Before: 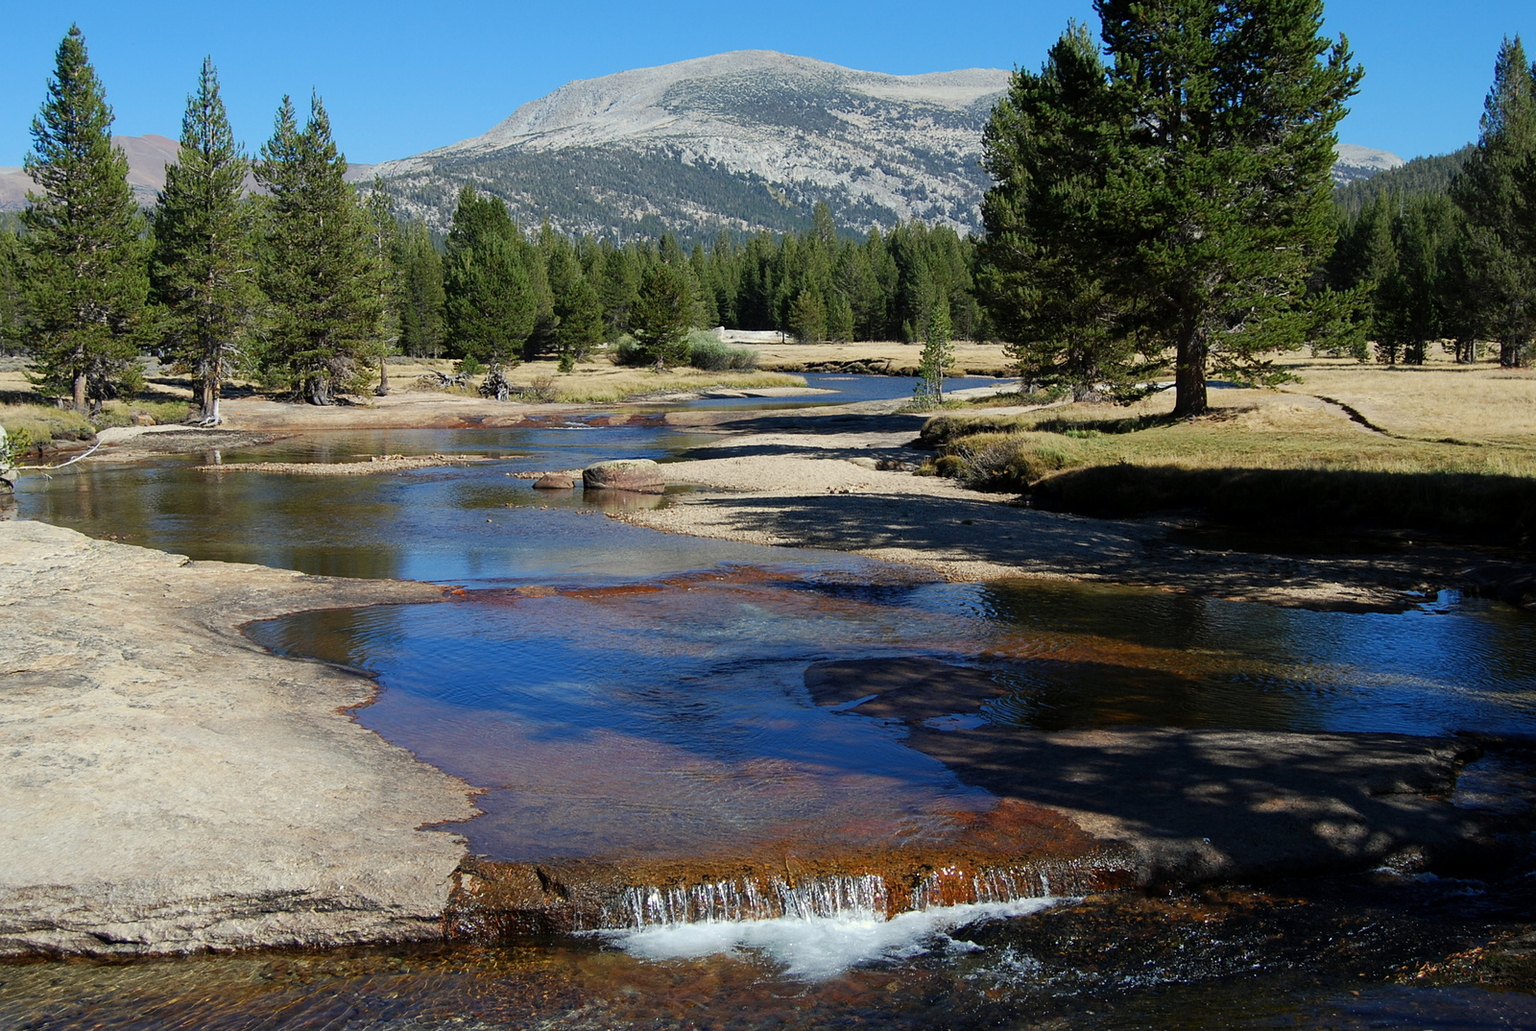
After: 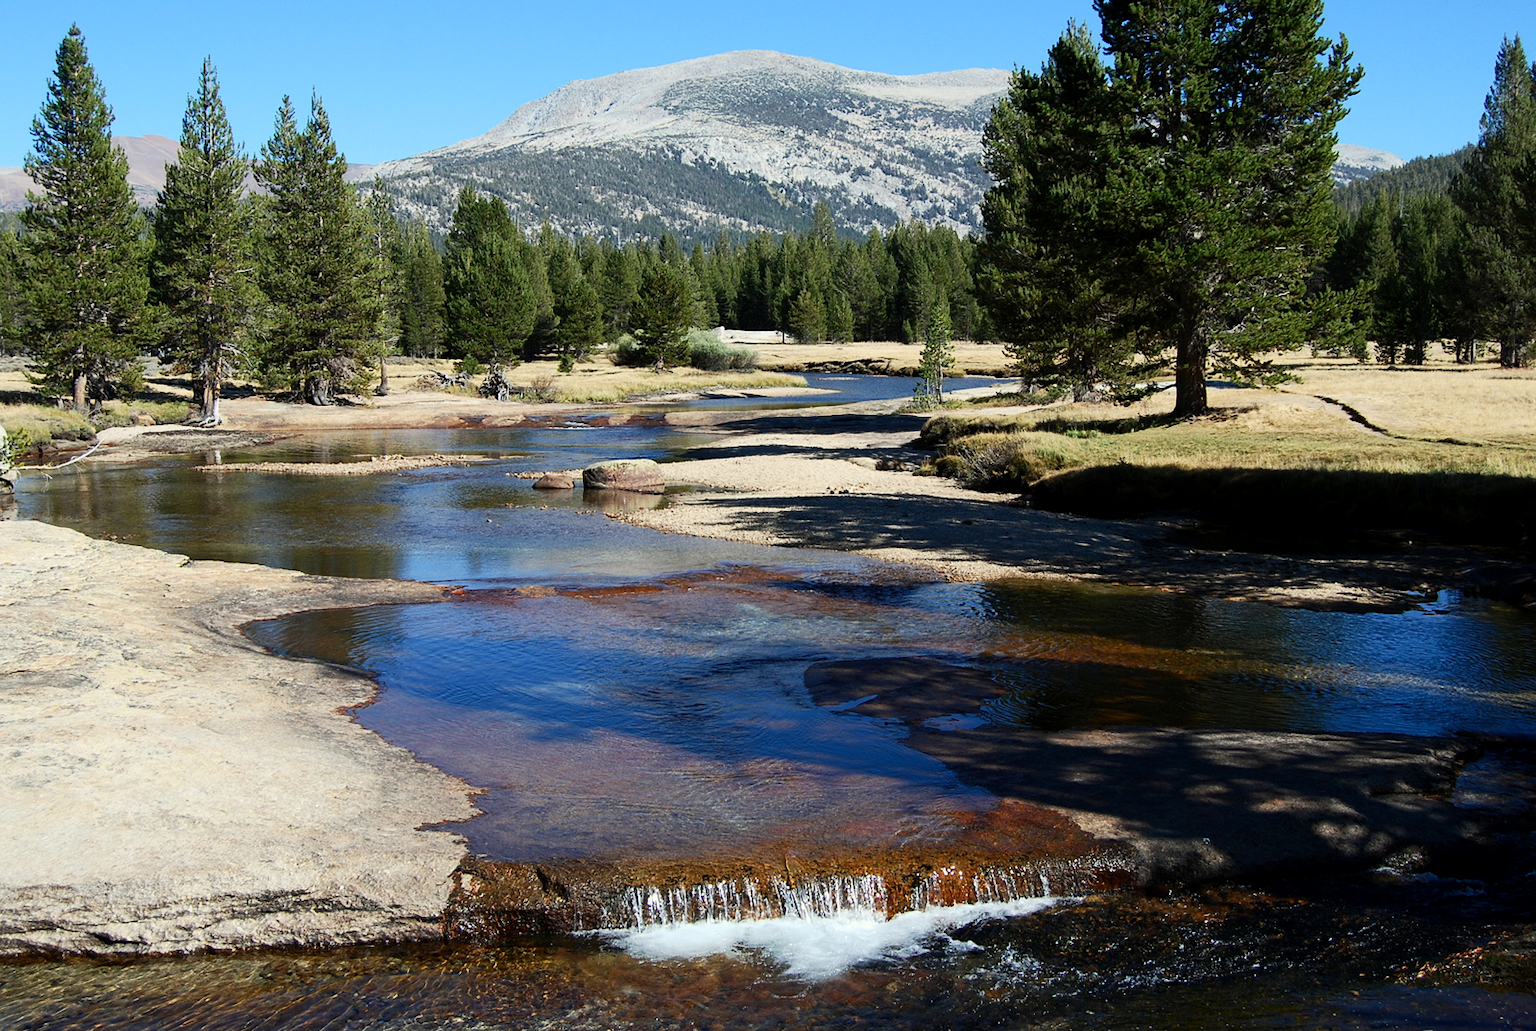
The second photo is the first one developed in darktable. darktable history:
contrast brightness saturation: contrast 0.24, brightness 0.09
exposure: black level correction 0.001, compensate highlight preservation false
